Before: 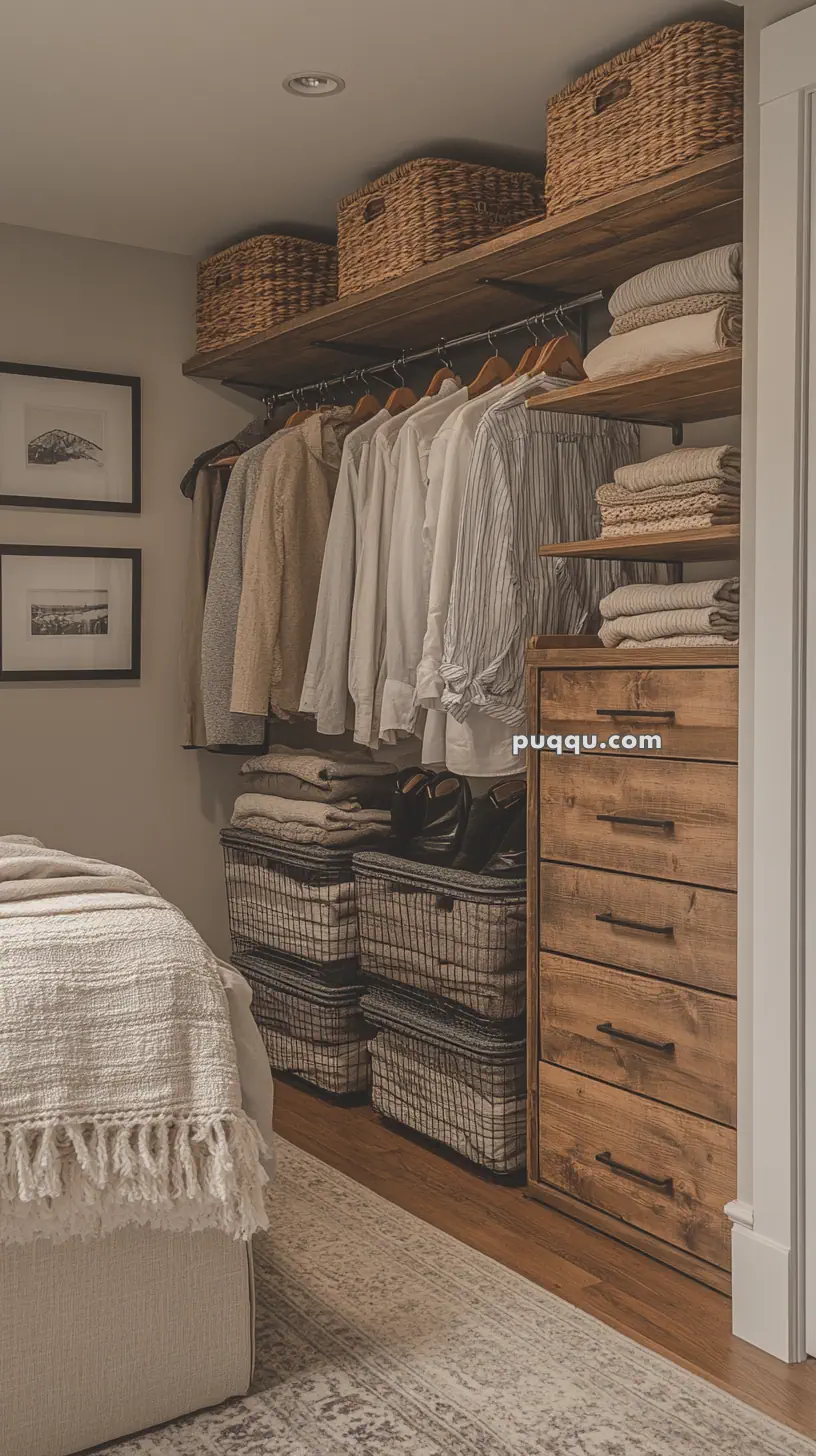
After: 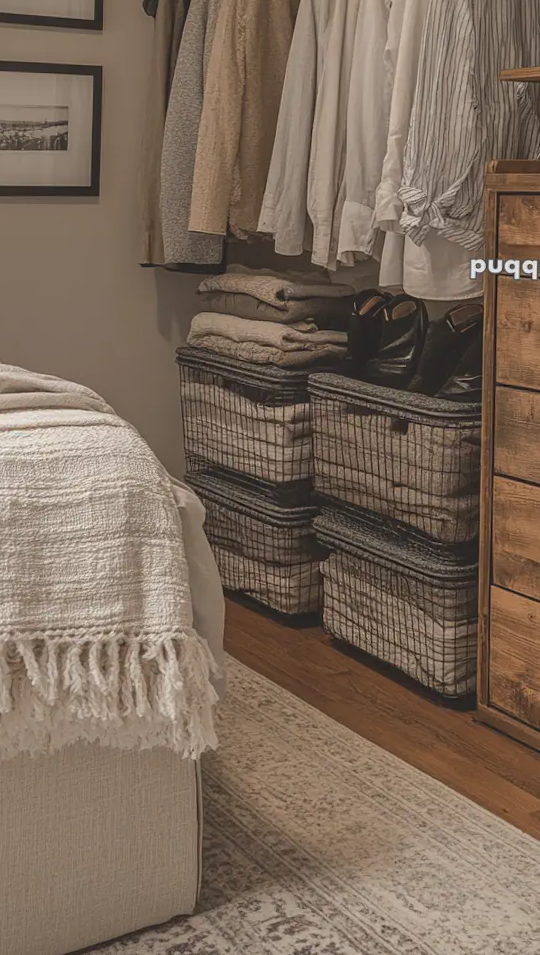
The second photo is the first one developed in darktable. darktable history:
crop and rotate: angle -1.04°, left 3.703%, top 32.283%, right 27.923%
